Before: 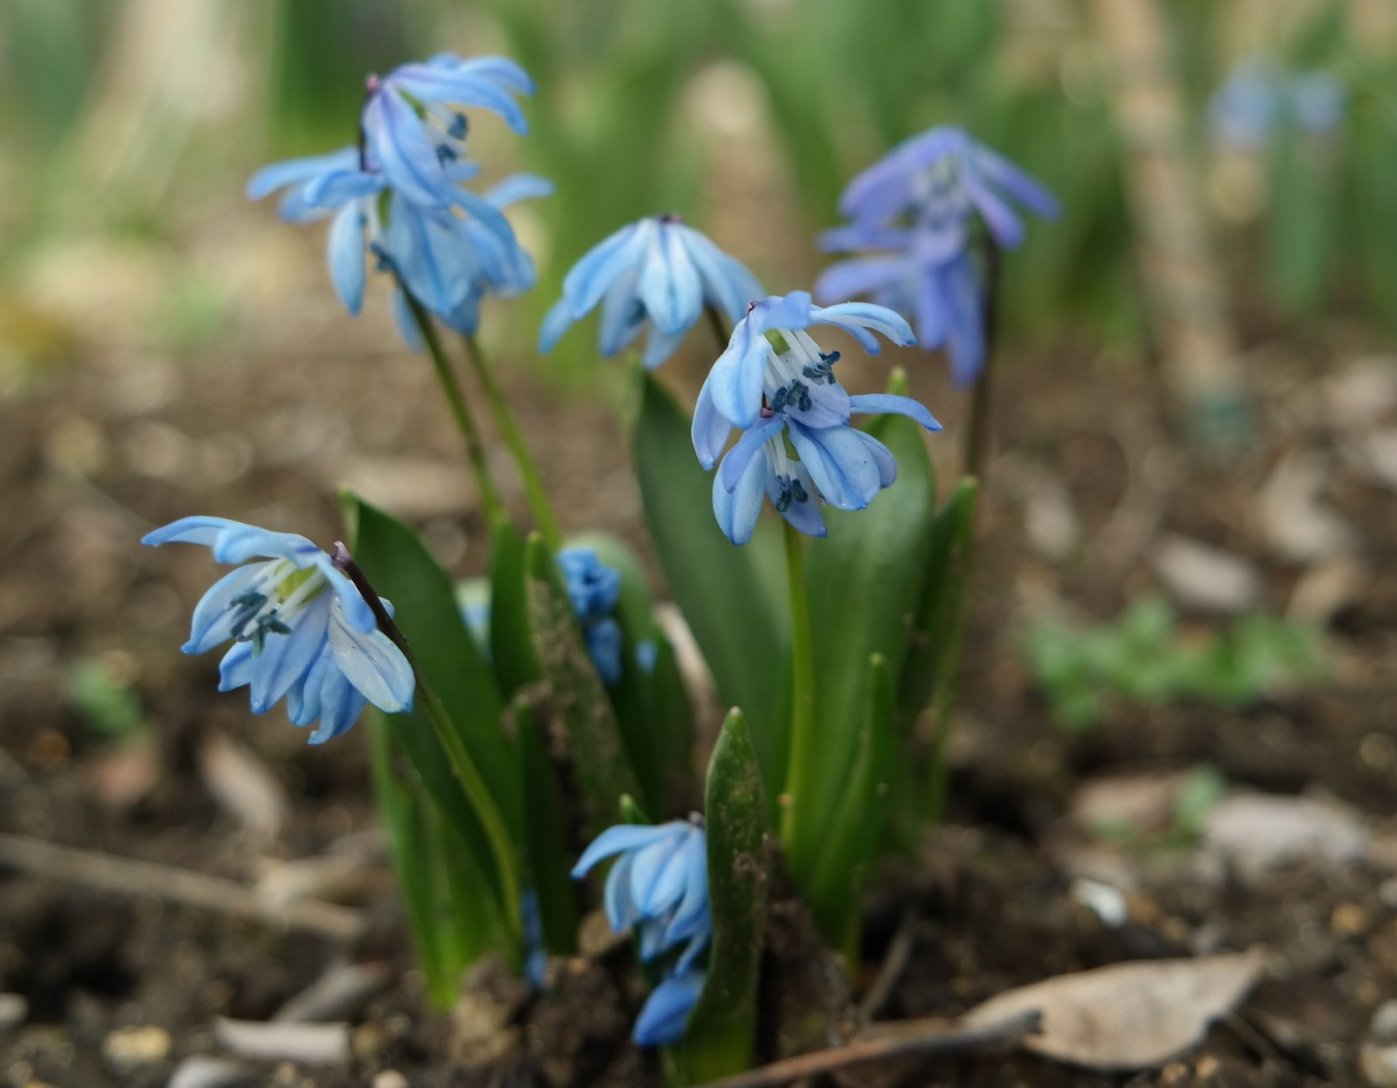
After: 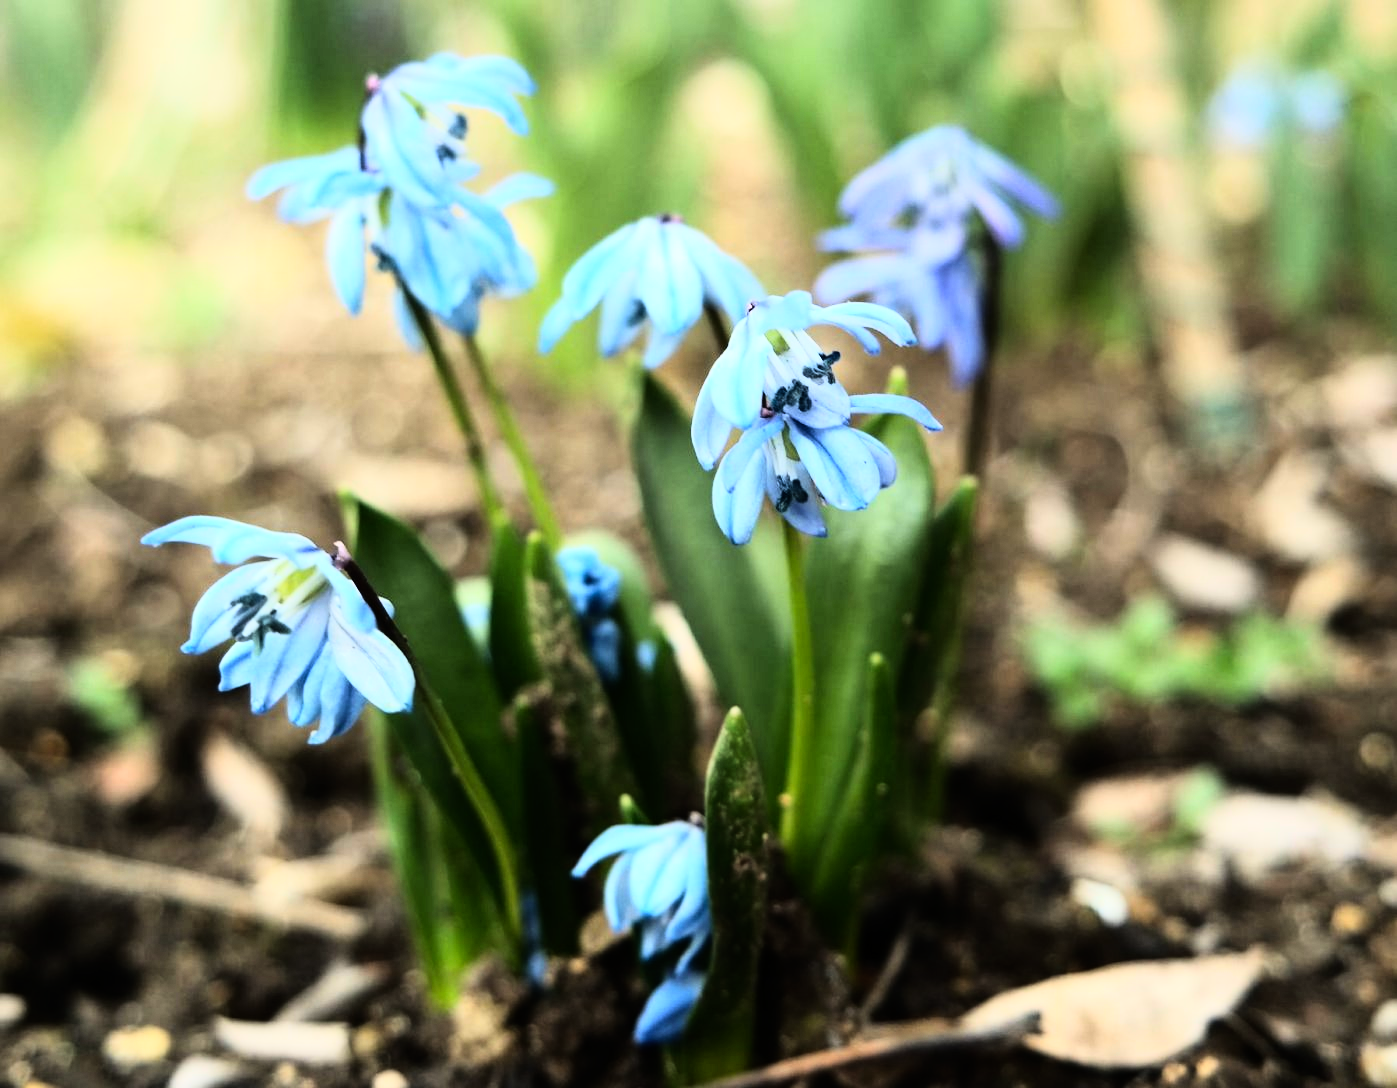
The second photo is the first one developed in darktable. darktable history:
contrast brightness saturation: contrast 0.1, brightness 0.03, saturation 0.09
rgb curve: curves: ch0 [(0, 0) (0.21, 0.15) (0.24, 0.21) (0.5, 0.75) (0.75, 0.96) (0.89, 0.99) (1, 1)]; ch1 [(0, 0.02) (0.21, 0.13) (0.25, 0.2) (0.5, 0.67) (0.75, 0.9) (0.89, 0.97) (1, 1)]; ch2 [(0, 0.02) (0.21, 0.13) (0.25, 0.2) (0.5, 0.67) (0.75, 0.9) (0.89, 0.97) (1, 1)], compensate middle gray true
tone equalizer: on, module defaults
